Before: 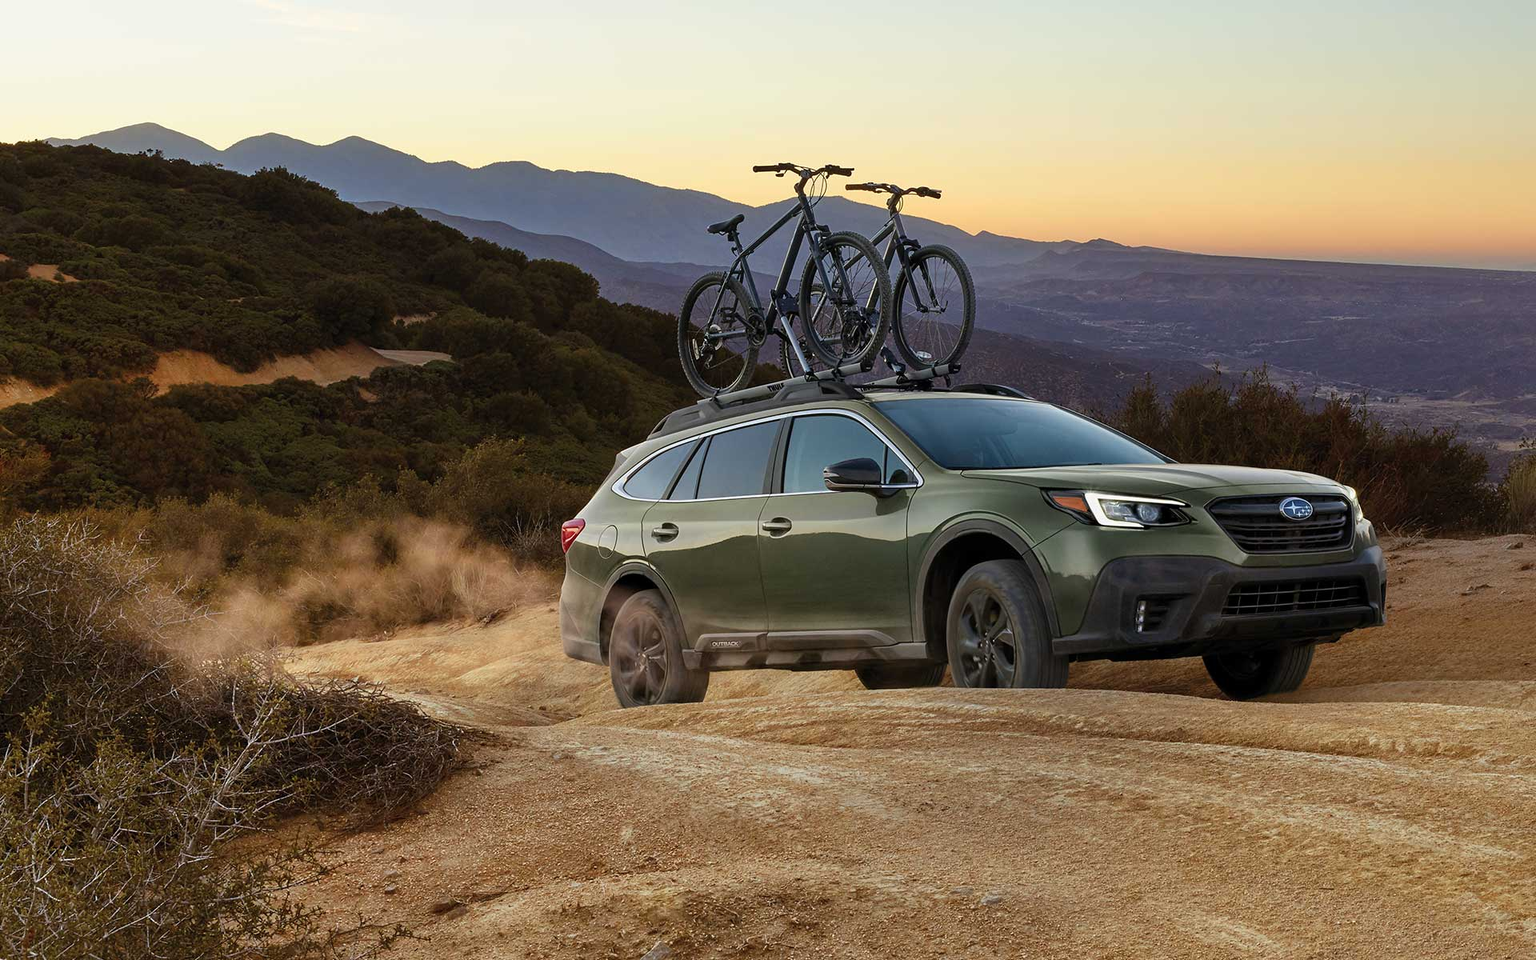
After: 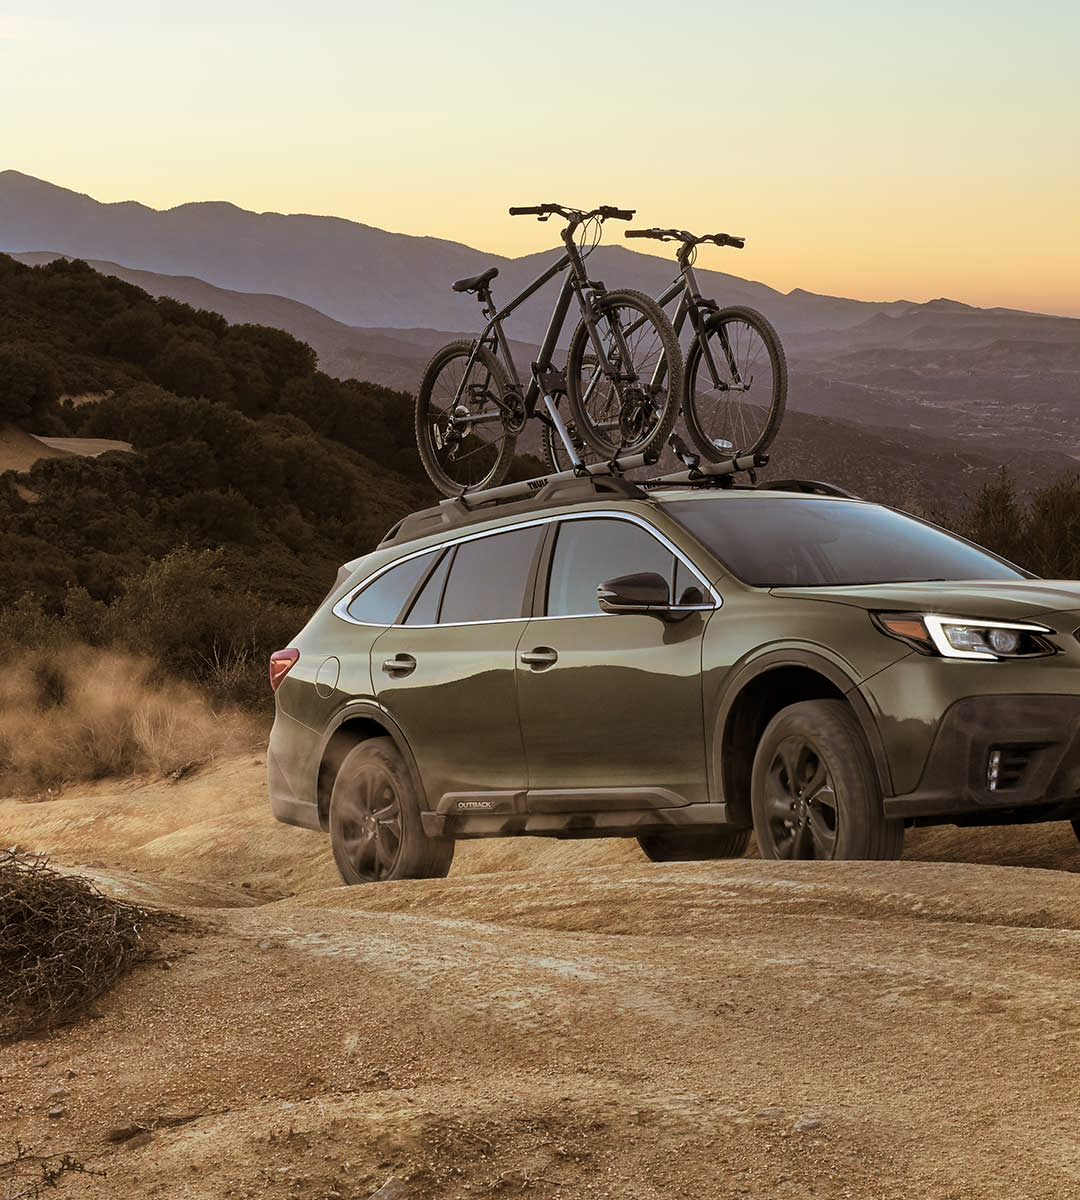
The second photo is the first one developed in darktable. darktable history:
split-toning: shadows › hue 32.4°, shadows › saturation 0.51, highlights › hue 180°, highlights › saturation 0, balance -60.17, compress 55.19%
crop and rotate: left 22.516%, right 21.234%
